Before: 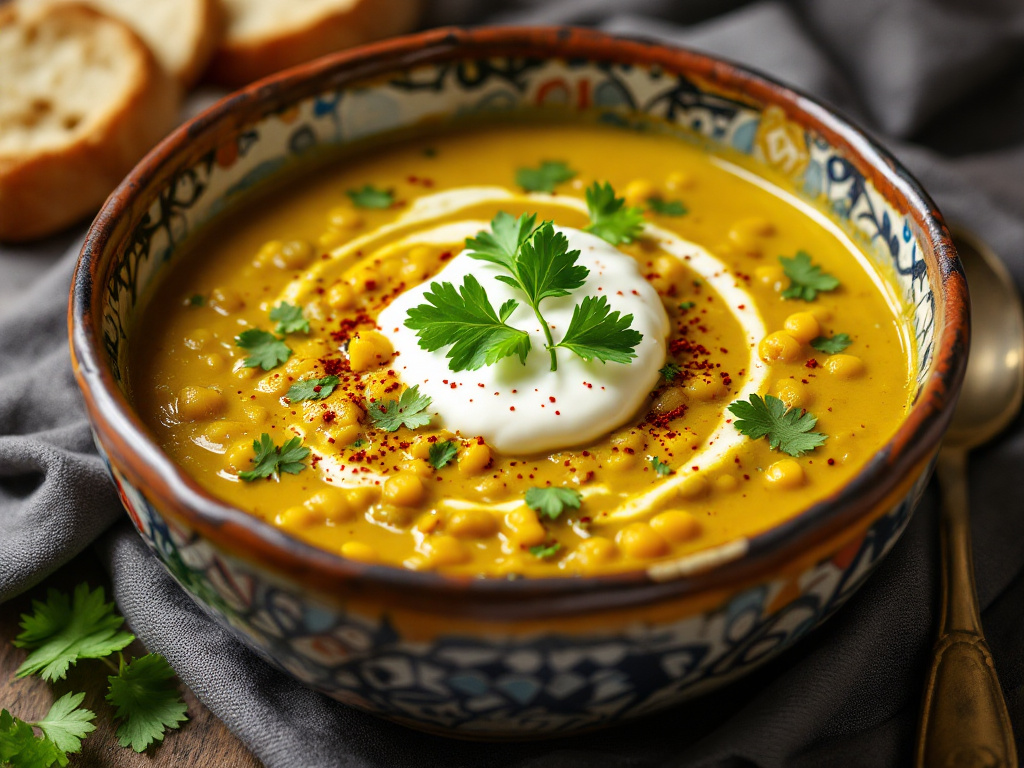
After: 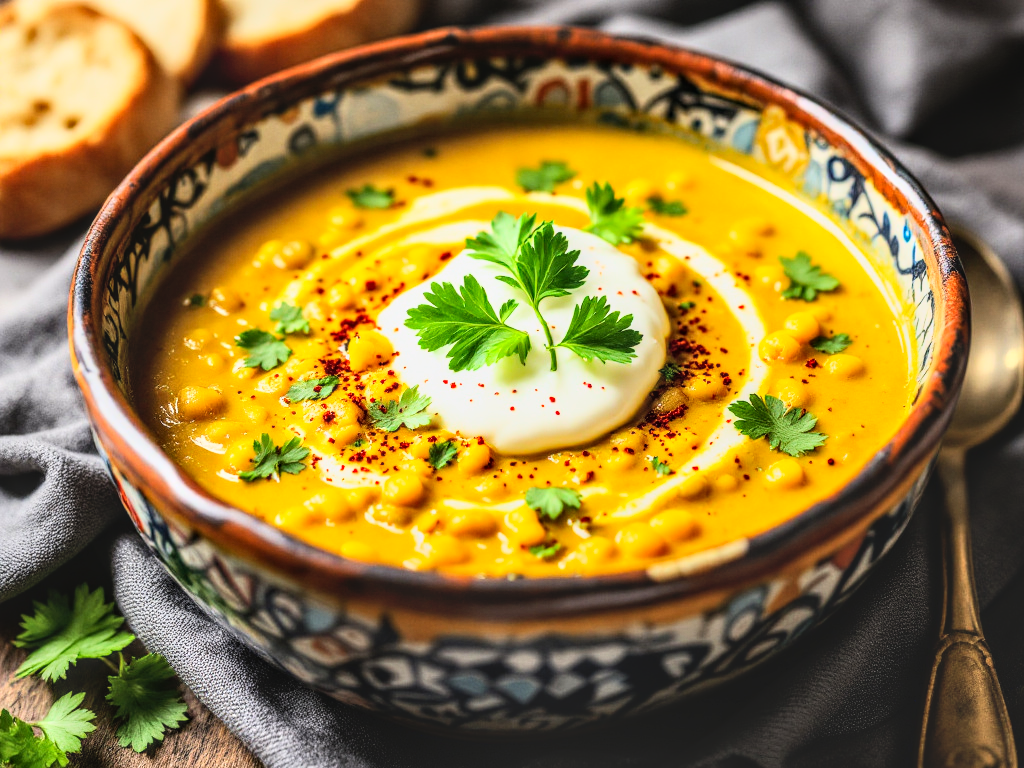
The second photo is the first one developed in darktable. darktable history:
base curve: curves: ch0 [(0, 0) (0.007, 0.004) (0.027, 0.03) (0.046, 0.07) (0.207, 0.54) (0.442, 0.872) (0.673, 0.972) (1, 1)]
local contrast: highlights 3%, shadows 6%, detail 134%
